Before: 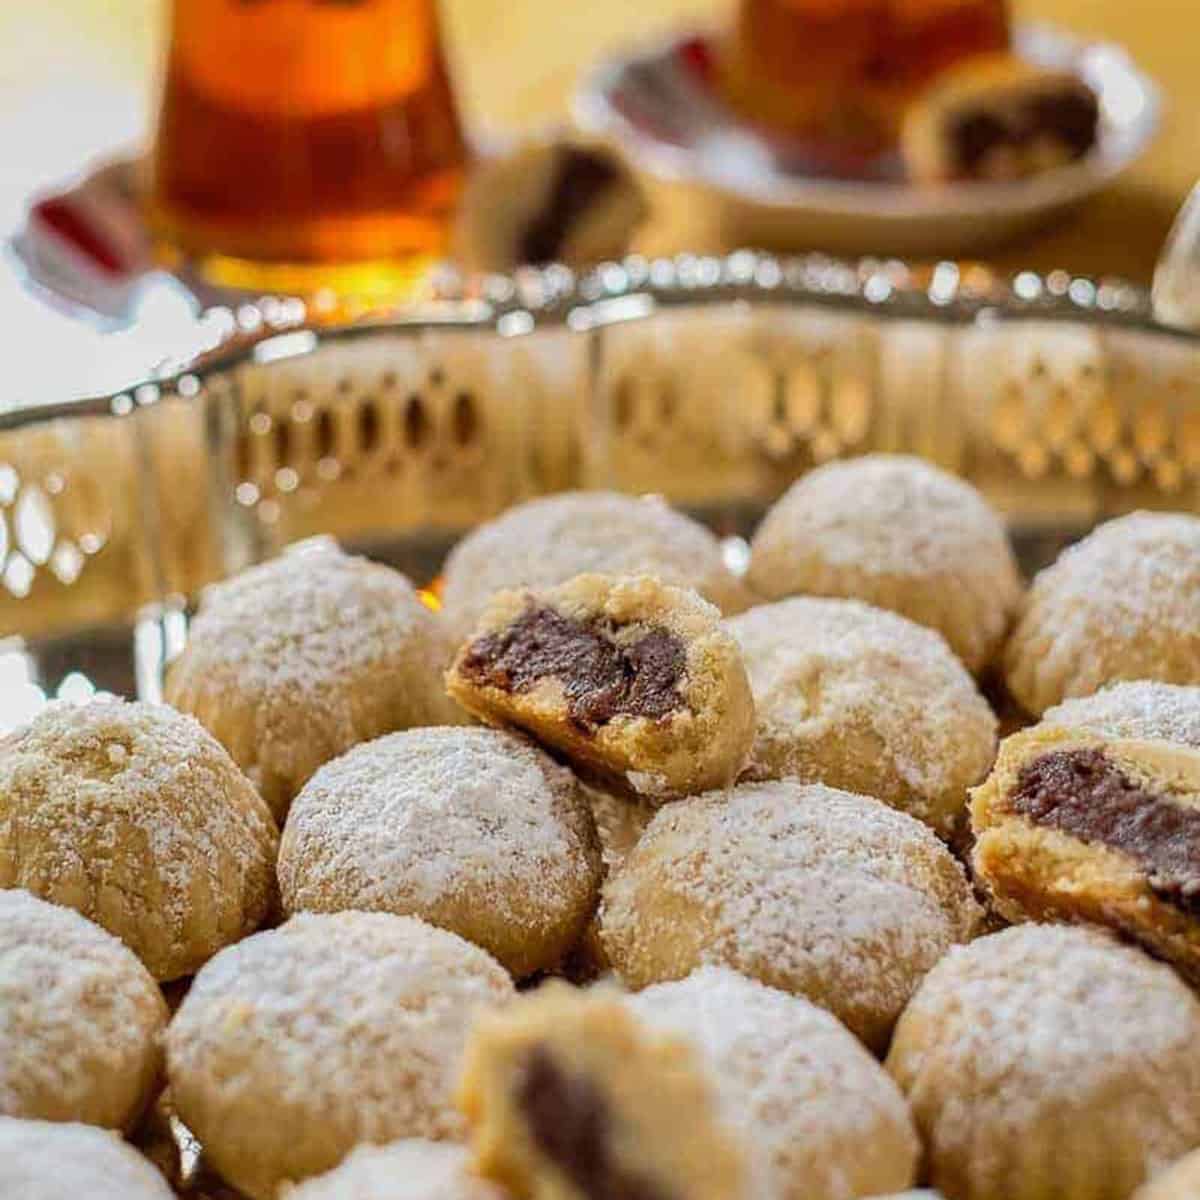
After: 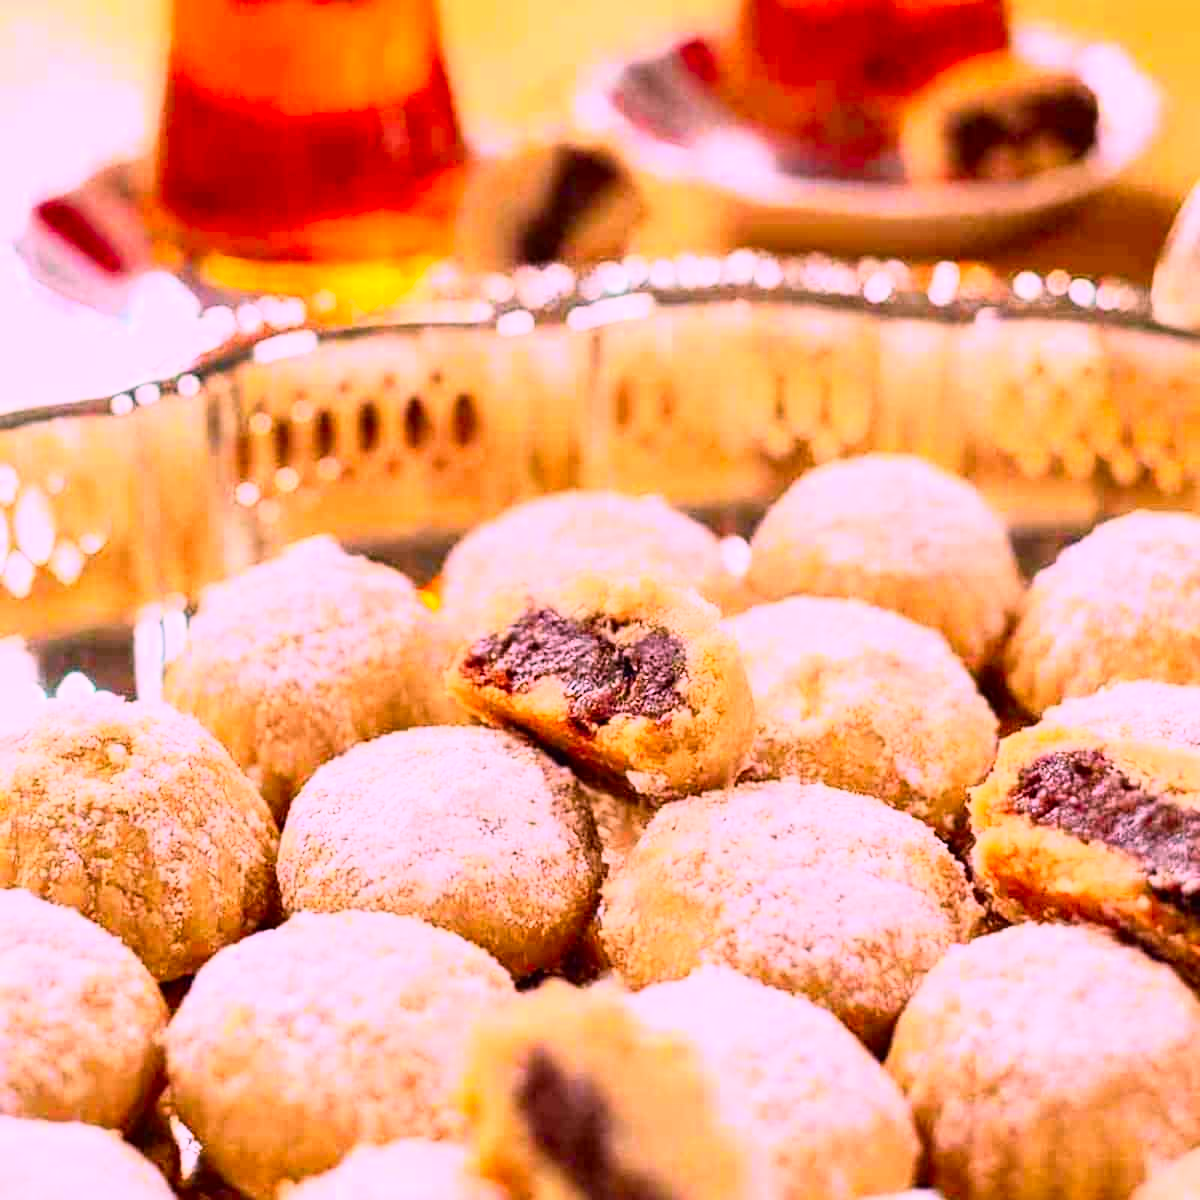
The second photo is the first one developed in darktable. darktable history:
contrast brightness saturation: contrast 0.2, brightness 0.16, saturation 0.22
white balance: red 1.188, blue 1.11
tone curve: curves: ch0 [(0, 0) (0.051, 0.03) (0.096, 0.071) (0.243, 0.246) (0.461, 0.515) (0.605, 0.692) (0.761, 0.85) (0.881, 0.933) (1, 0.984)]; ch1 [(0, 0) (0.1, 0.038) (0.318, 0.243) (0.431, 0.384) (0.488, 0.475) (0.499, 0.499) (0.534, 0.546) (0.567, 0.592) (0.601, 0.632) (0.734, 0.809) (1, 1)]; ch2 [(0, 0) (0.297, 0.257) (0.414, 0.379) (0.453, 0.45) (0.479, 0.483) (0.504, 0.499) (0.52, 0.519) (0.541, 0.554) (0.614, 0.652) (0.817, 0.874) (1, 1)], color space Lab, independent channels, preserve colors none
